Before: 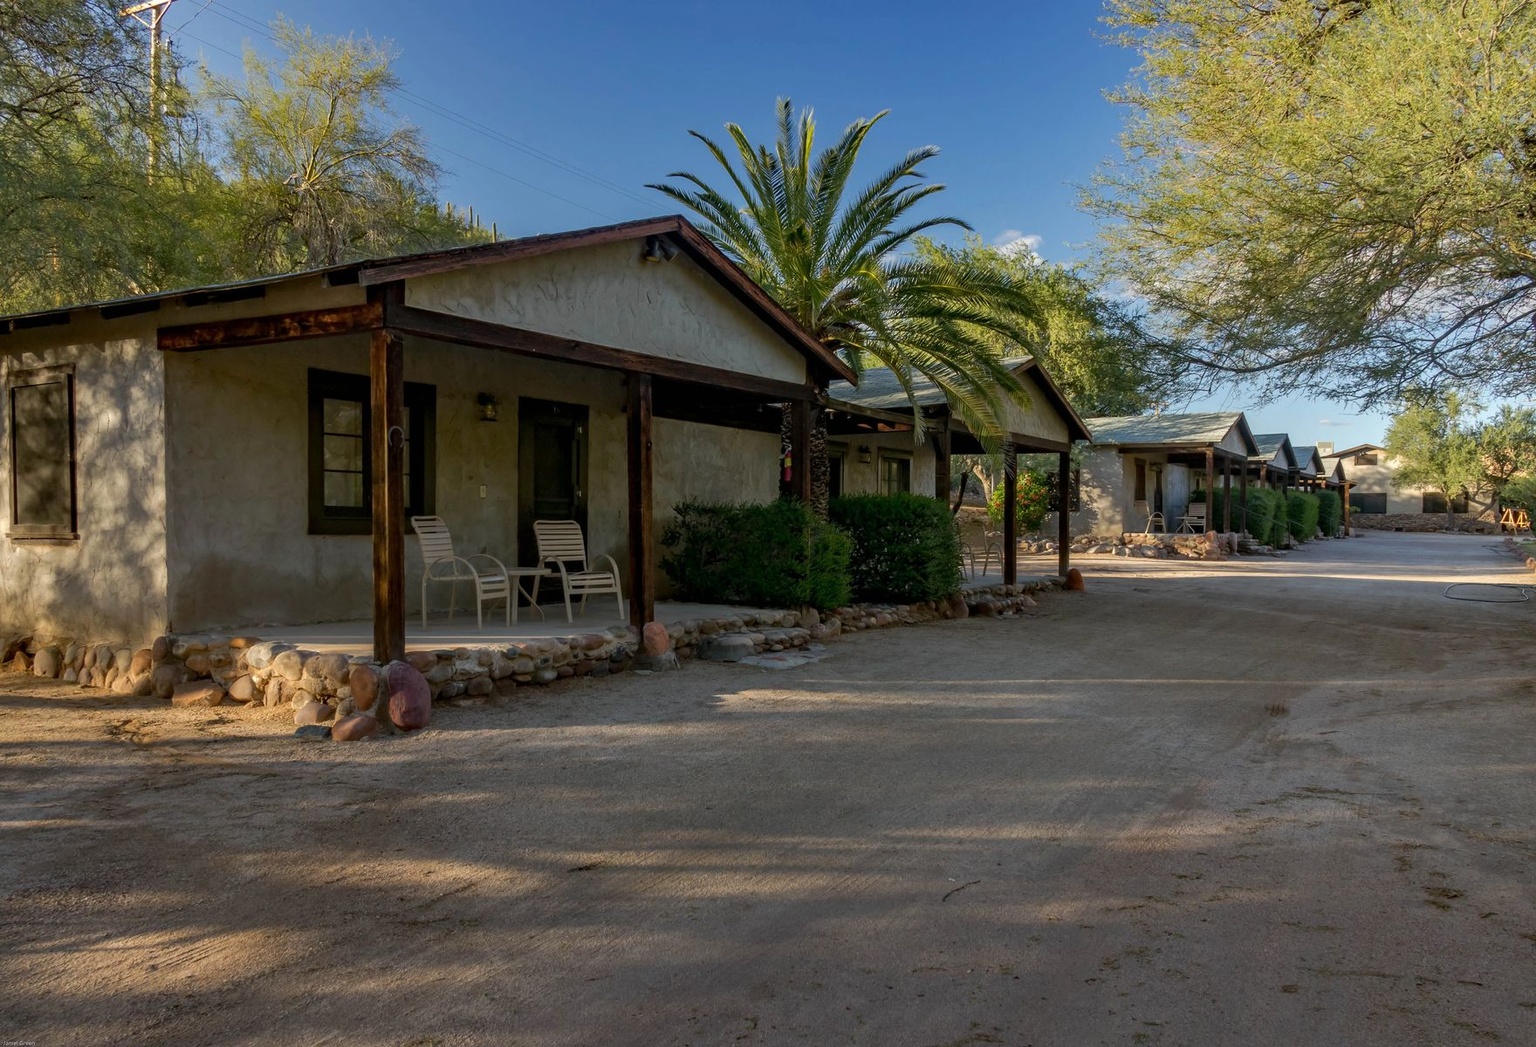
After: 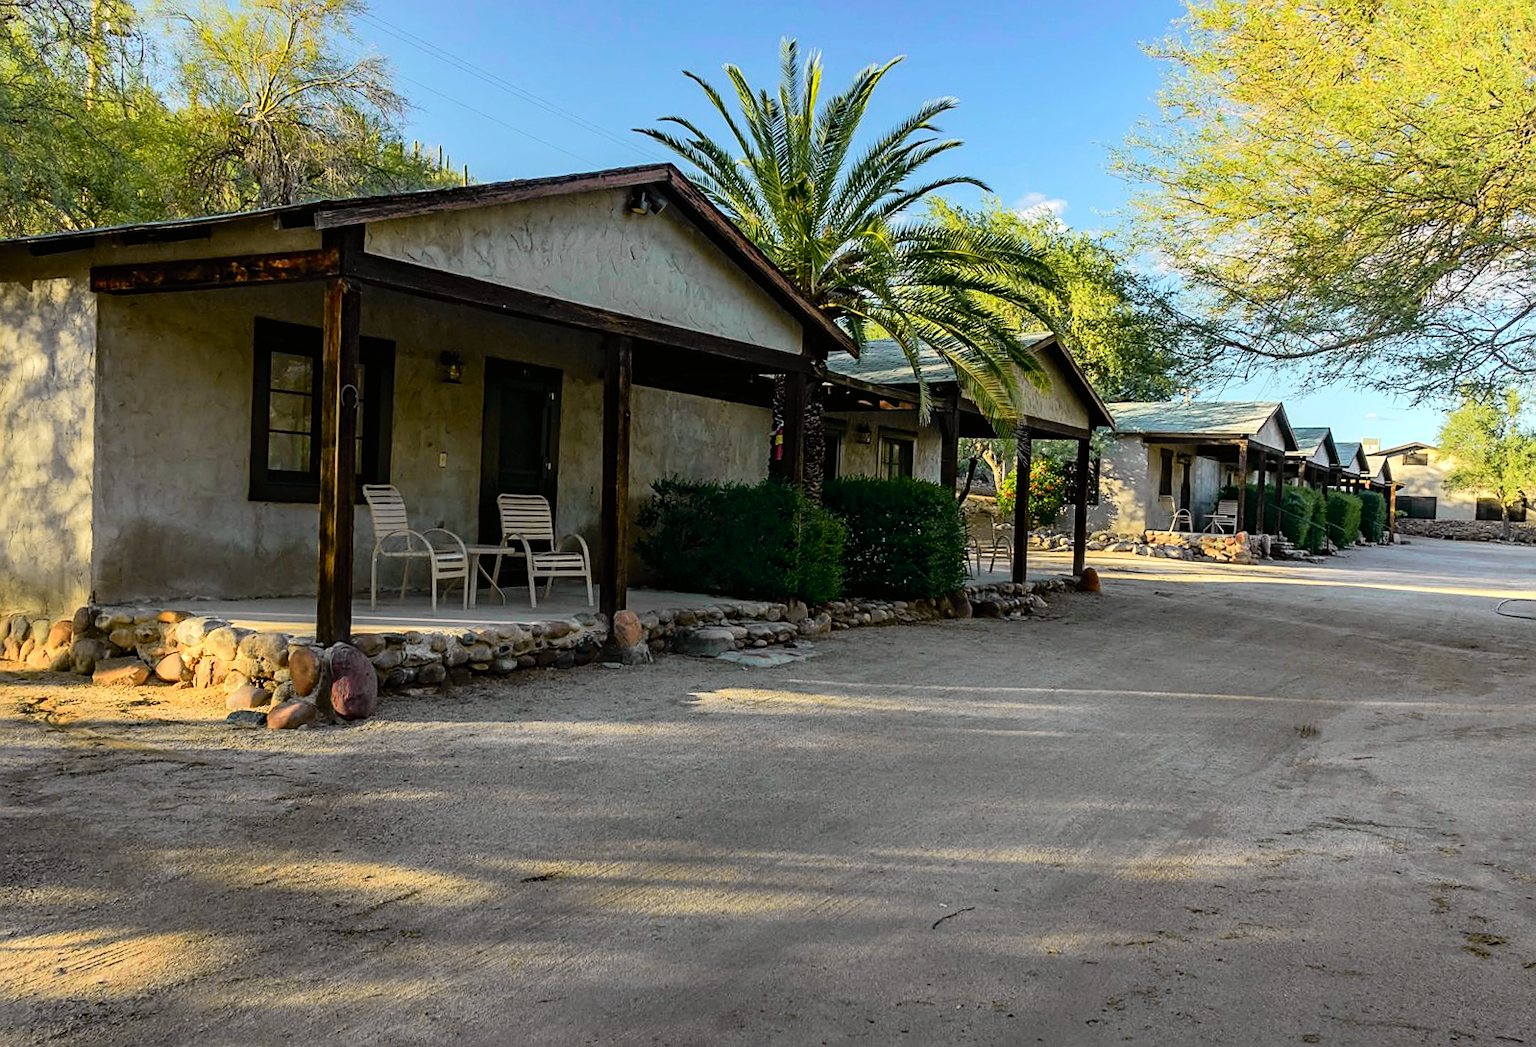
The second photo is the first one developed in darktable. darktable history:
crop and rotate: angle -2.03°, left 3.11%, top 3.869%, right 1.357%, bottom 0.634%
tone curve: curves: ch0 [(0, 0.005) (0.103, 0.097) (0.18, 0.207) (0.384, 0.465) (0.491, 0.585) (0.629, 0.726) (0.84, 0.866) (1, 0.947)]; ch1 [(0, 0) (0.172, 0.123) (0.324, 0.253) (0.396, 0.388) (0.478, 0.461) (0.499, 0.497) (0.532, 0.515) (0.57, 0.584) (0.635, 0.675) (0.805, 0.892) (1, 1)]; ch2 [(0, 0) (0.411, 0.424) (0.496, 0.501) (0.515, 0.507) (0.553, 0.562) (0.604, 0.642) (0.708, 0.768) (0.839, 0.916) (1, 1)], color space Lab, independent channels, preserve colors none
tone equalizer: -8 EV -0.766 EV, -7 EV -0.719 EV, -6 EV -0.639 EV, -5 EV -0.402 EV, -3 EV 0.393 EV, -2 EV 0.6 EV, -1 EV 0.693 EV, +0 EV 0.723 EV, mask exposure compensation -0.512 EV
sharpen: on, module defaults
